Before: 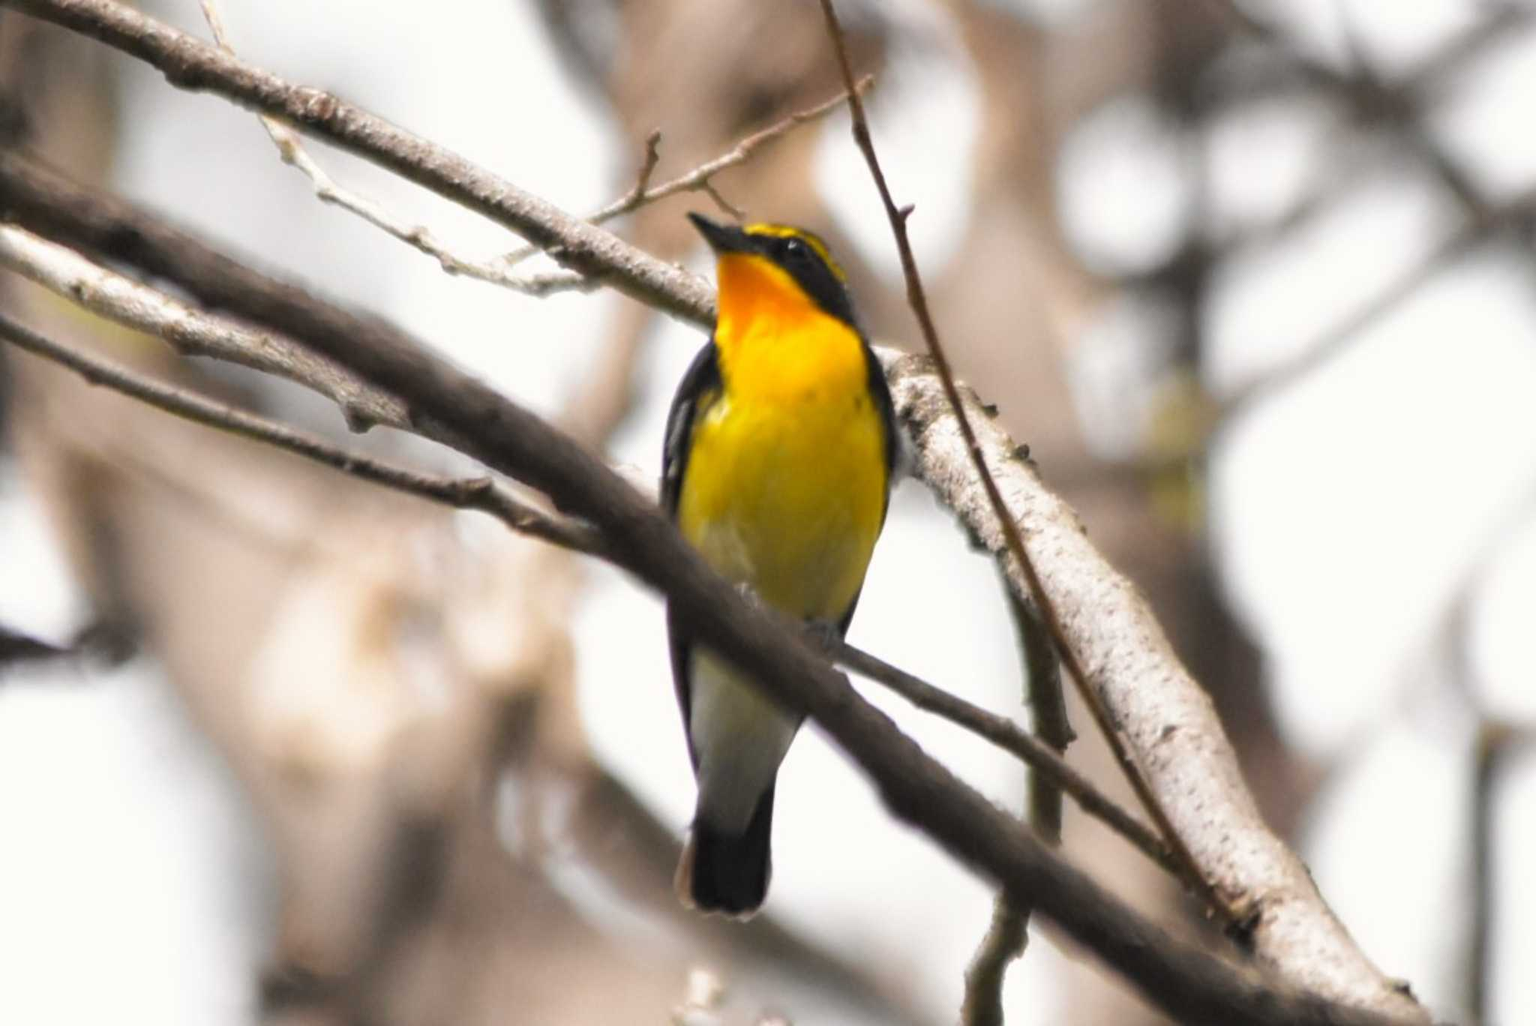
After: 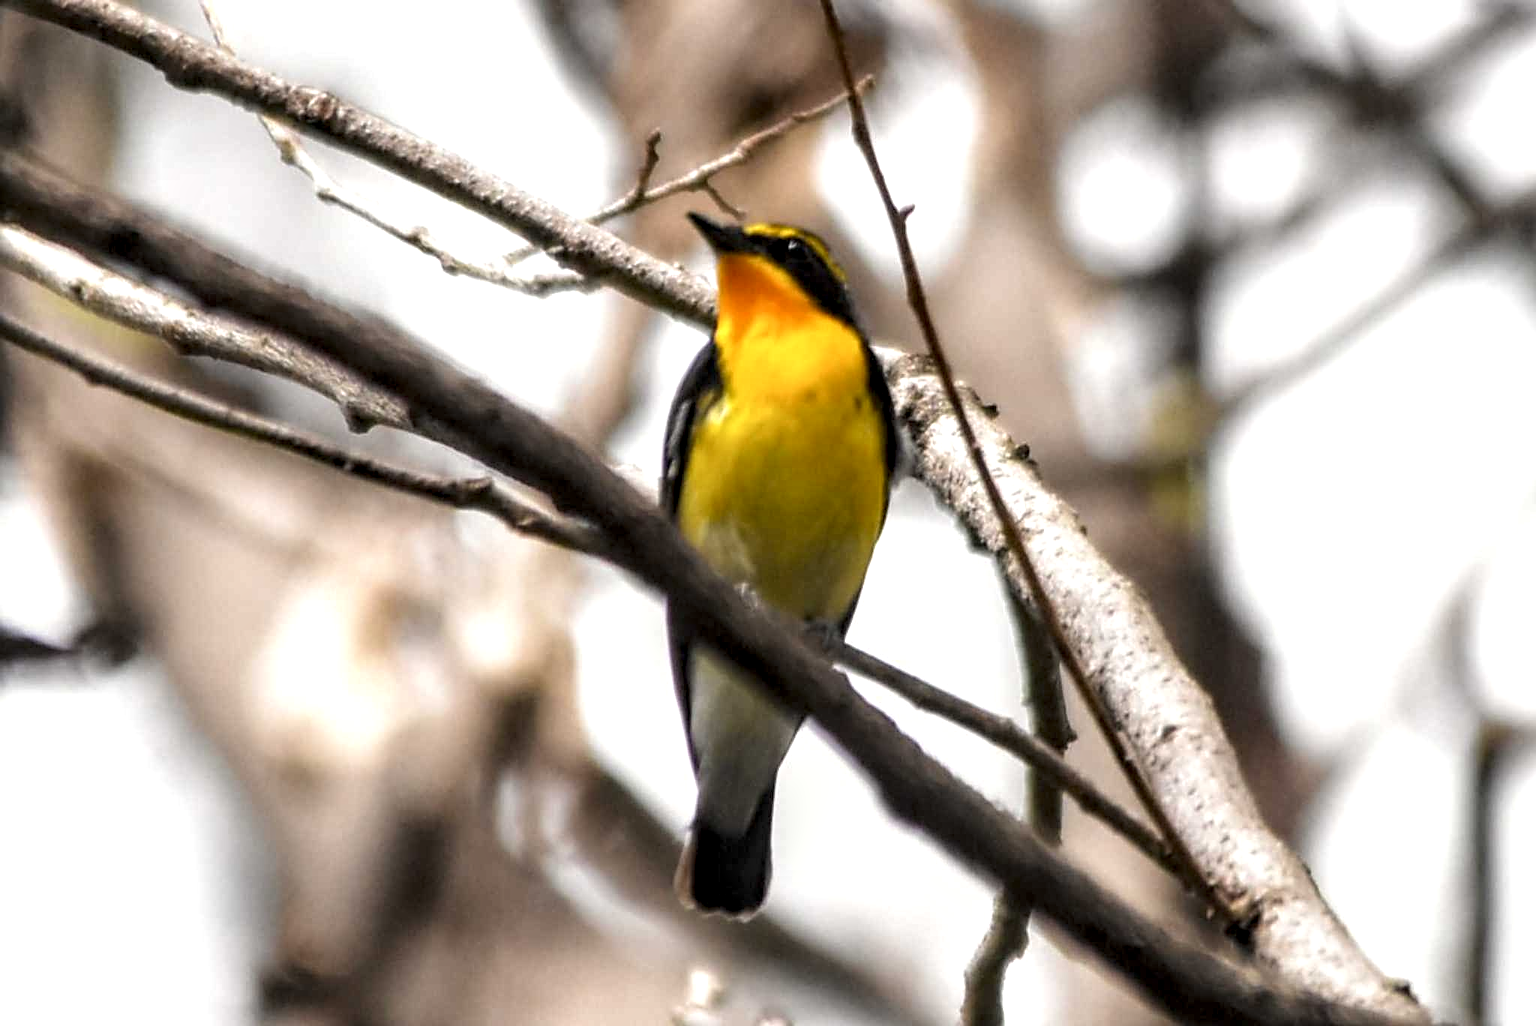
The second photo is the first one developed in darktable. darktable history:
local contrast: highlights 63%, shadows 53%, detail 169%, midtone range 0.52
sharpen: on, module defaults
